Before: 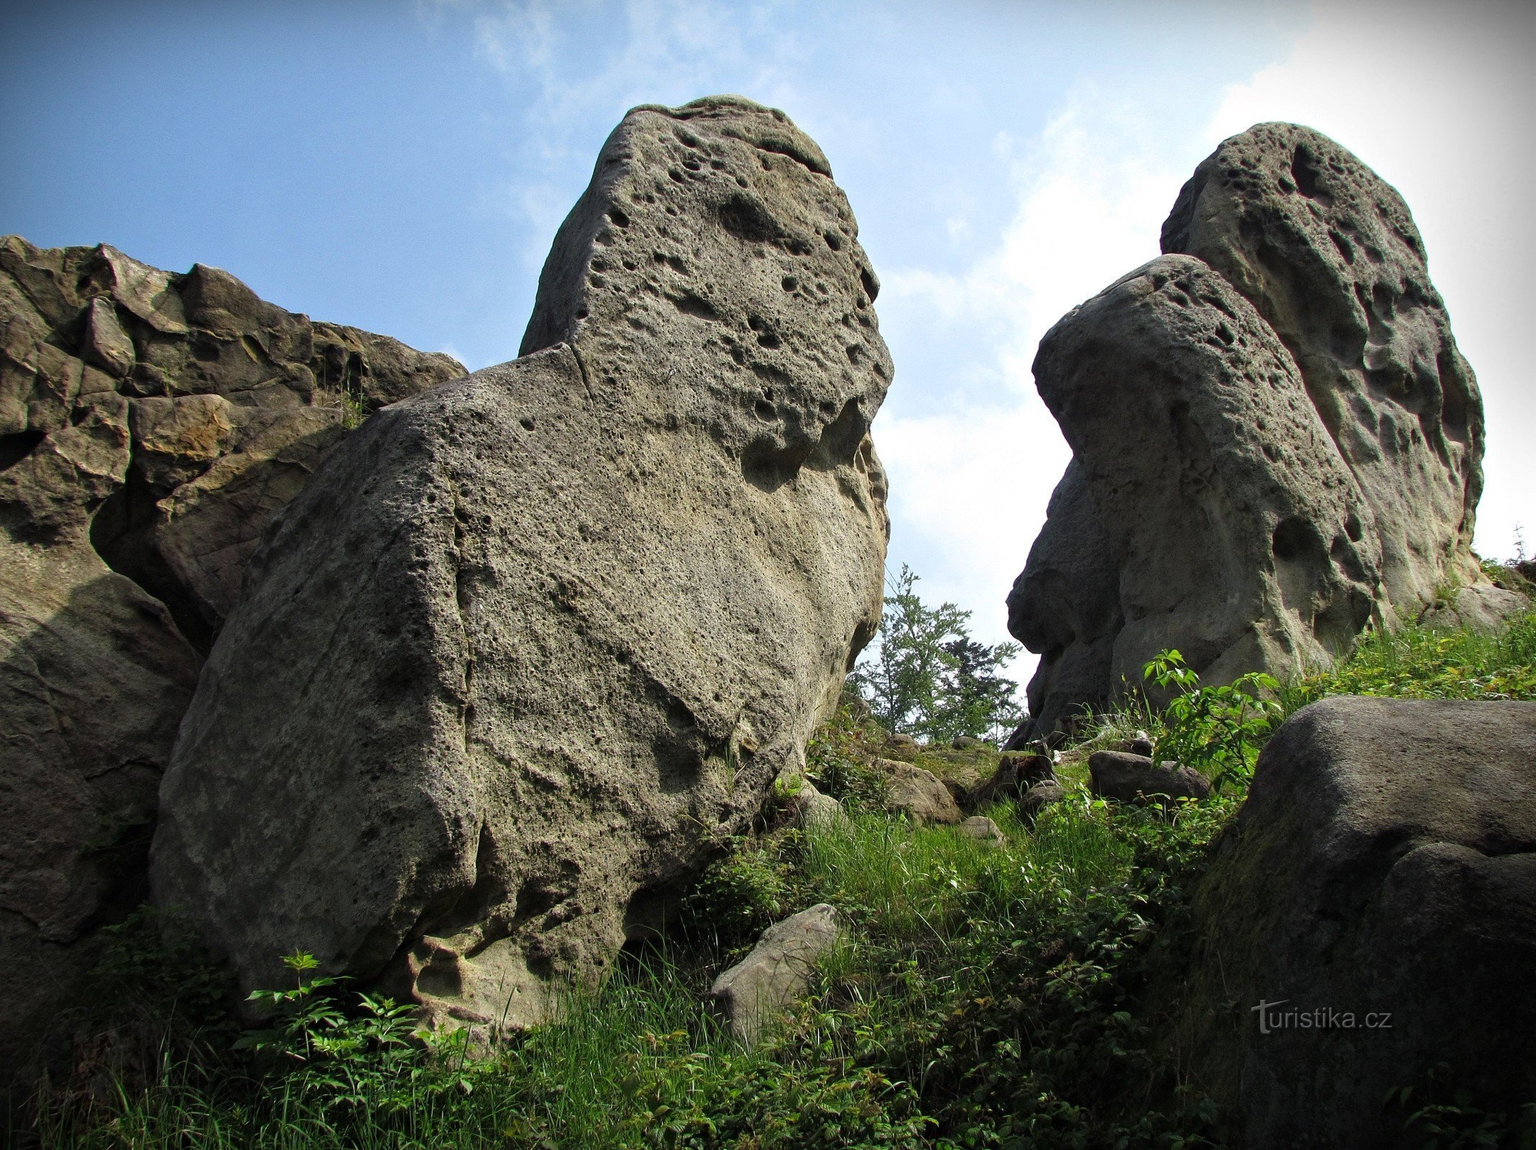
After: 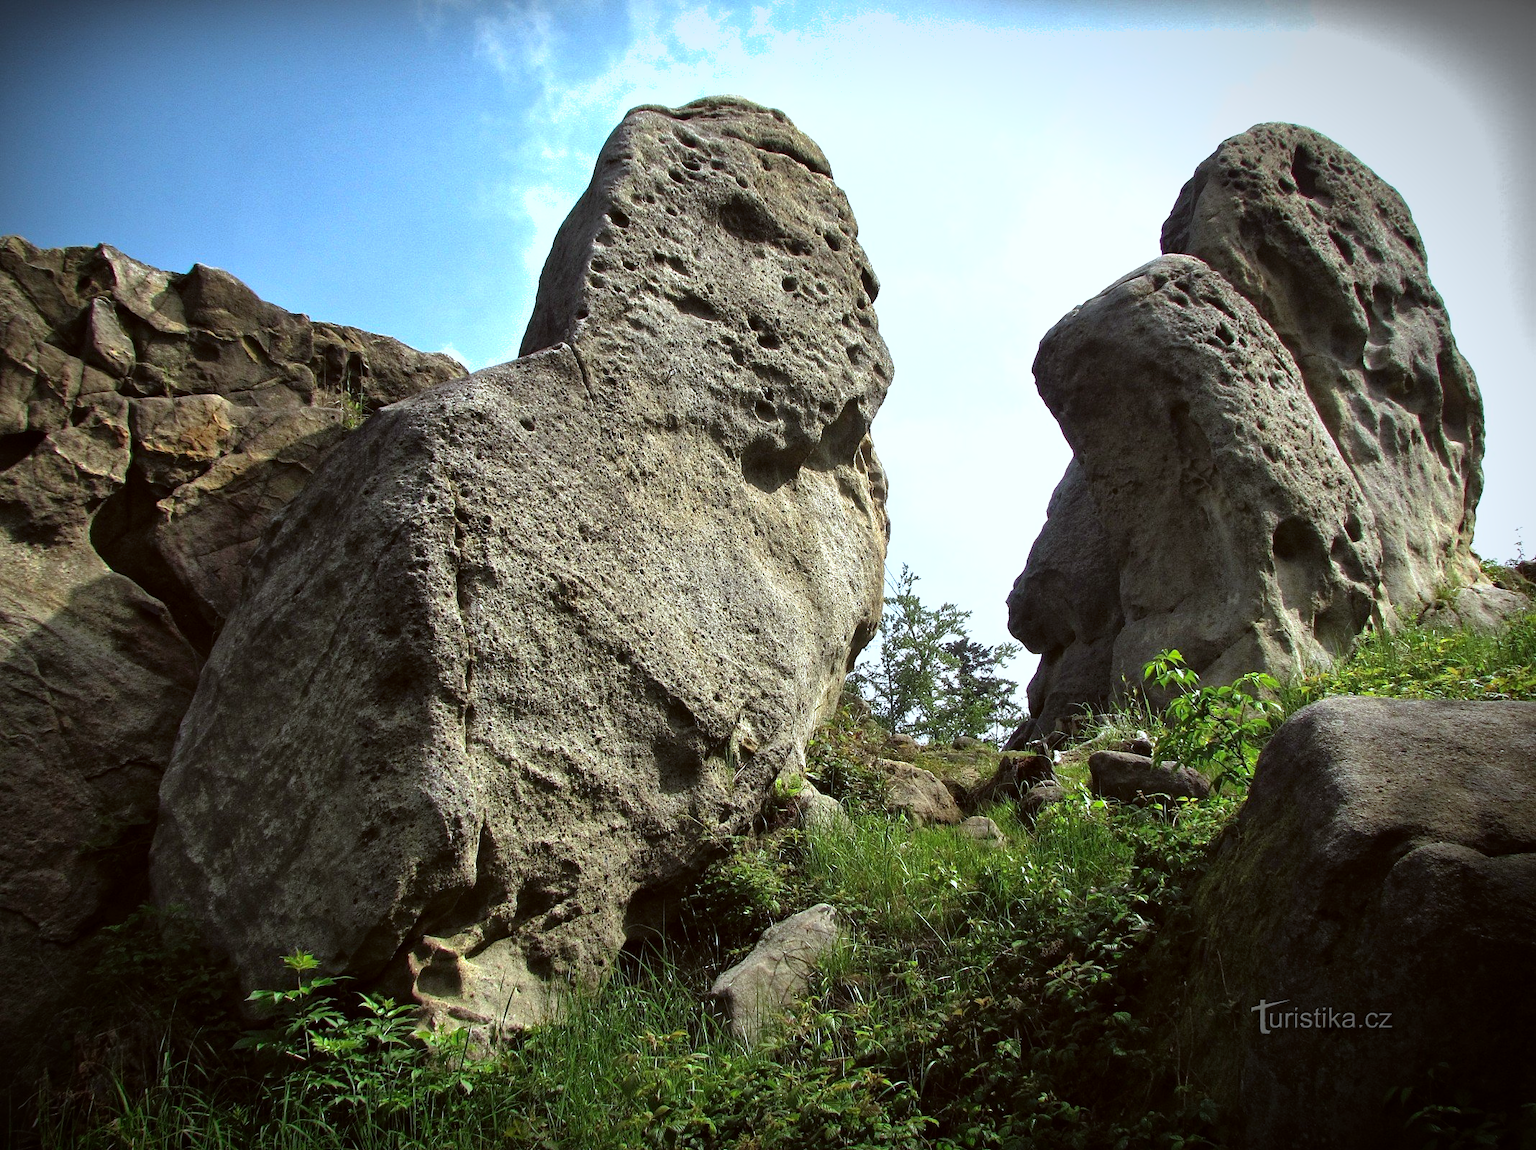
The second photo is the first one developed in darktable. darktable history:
color correction: highlights a* -3.01, highlights b* -6.94, shadows a* 3.05, shadows b* 5.19
shadows and highlights: on, module defaults
vignetting: saturation 0.045, automatic ratio true
tone equalizer: -8 EV -0.763 EV, -7 EV -0.737 EV, -6 EV -0.636 EV, -5 EV -0.402 EV, -3 EV 0.398 EV, -2 EV 0.6 EV, -1 EV 0.677 EV, +0 EV 0.766 EV, edges refinement/feathering 500, mask exposure compensation -1.57 EV, preserve details no
